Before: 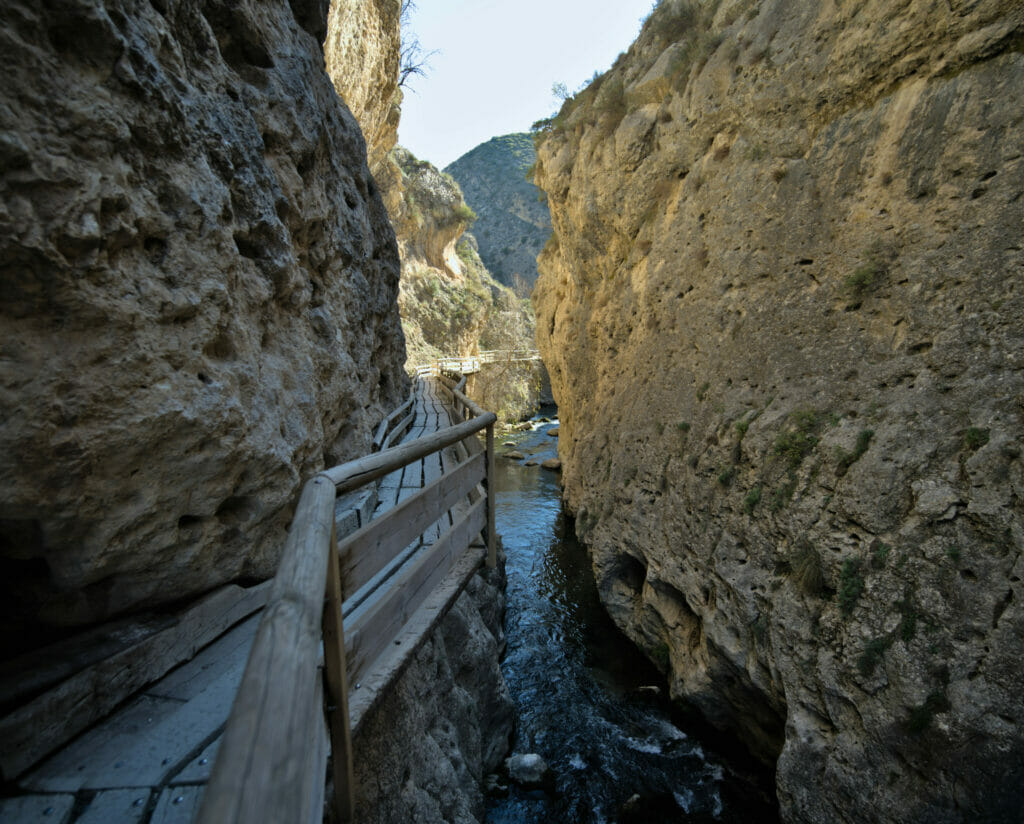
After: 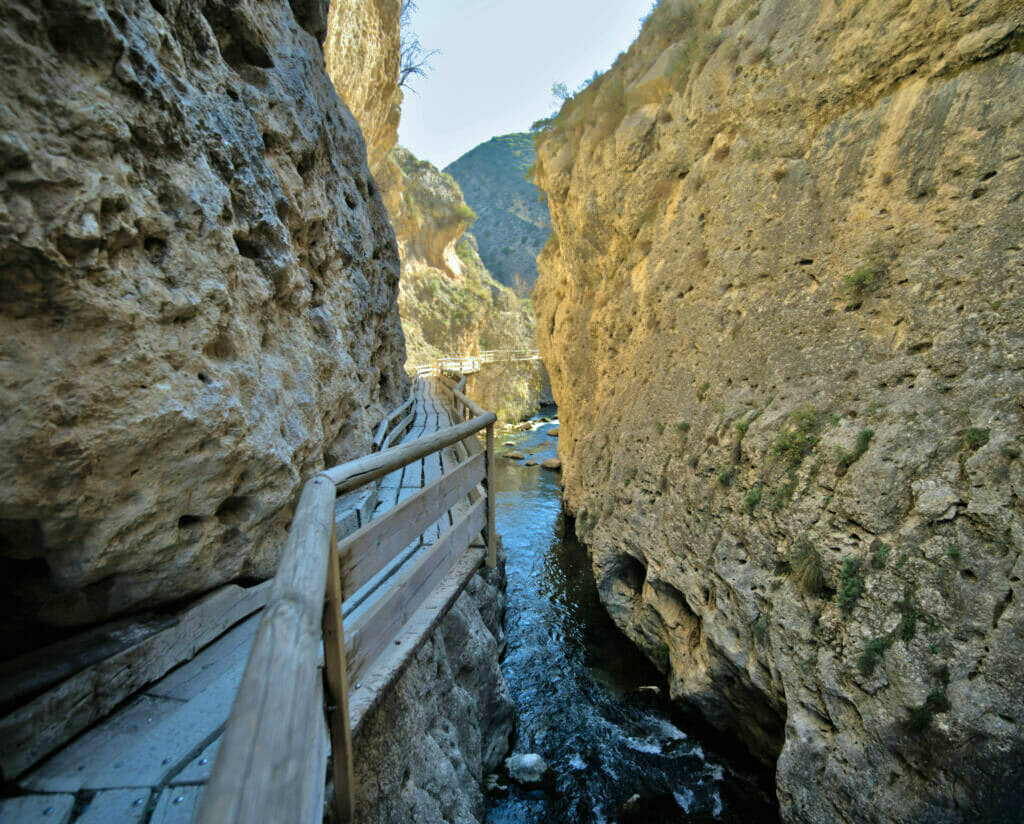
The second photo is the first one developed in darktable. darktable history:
velvia: on, module defaults
shadows and highlights: on, module defaults
tone equalizer: -7 EV 0.15 EV, -6 EV 0.6 EV, -5 EV 1.15 EV, -4 EV 1.33 EV, -3 EV 1.15 EV, -2 EV 0.6 EV, -1 EV 0.15 EV, mask exposure compensation -0.5 EV
